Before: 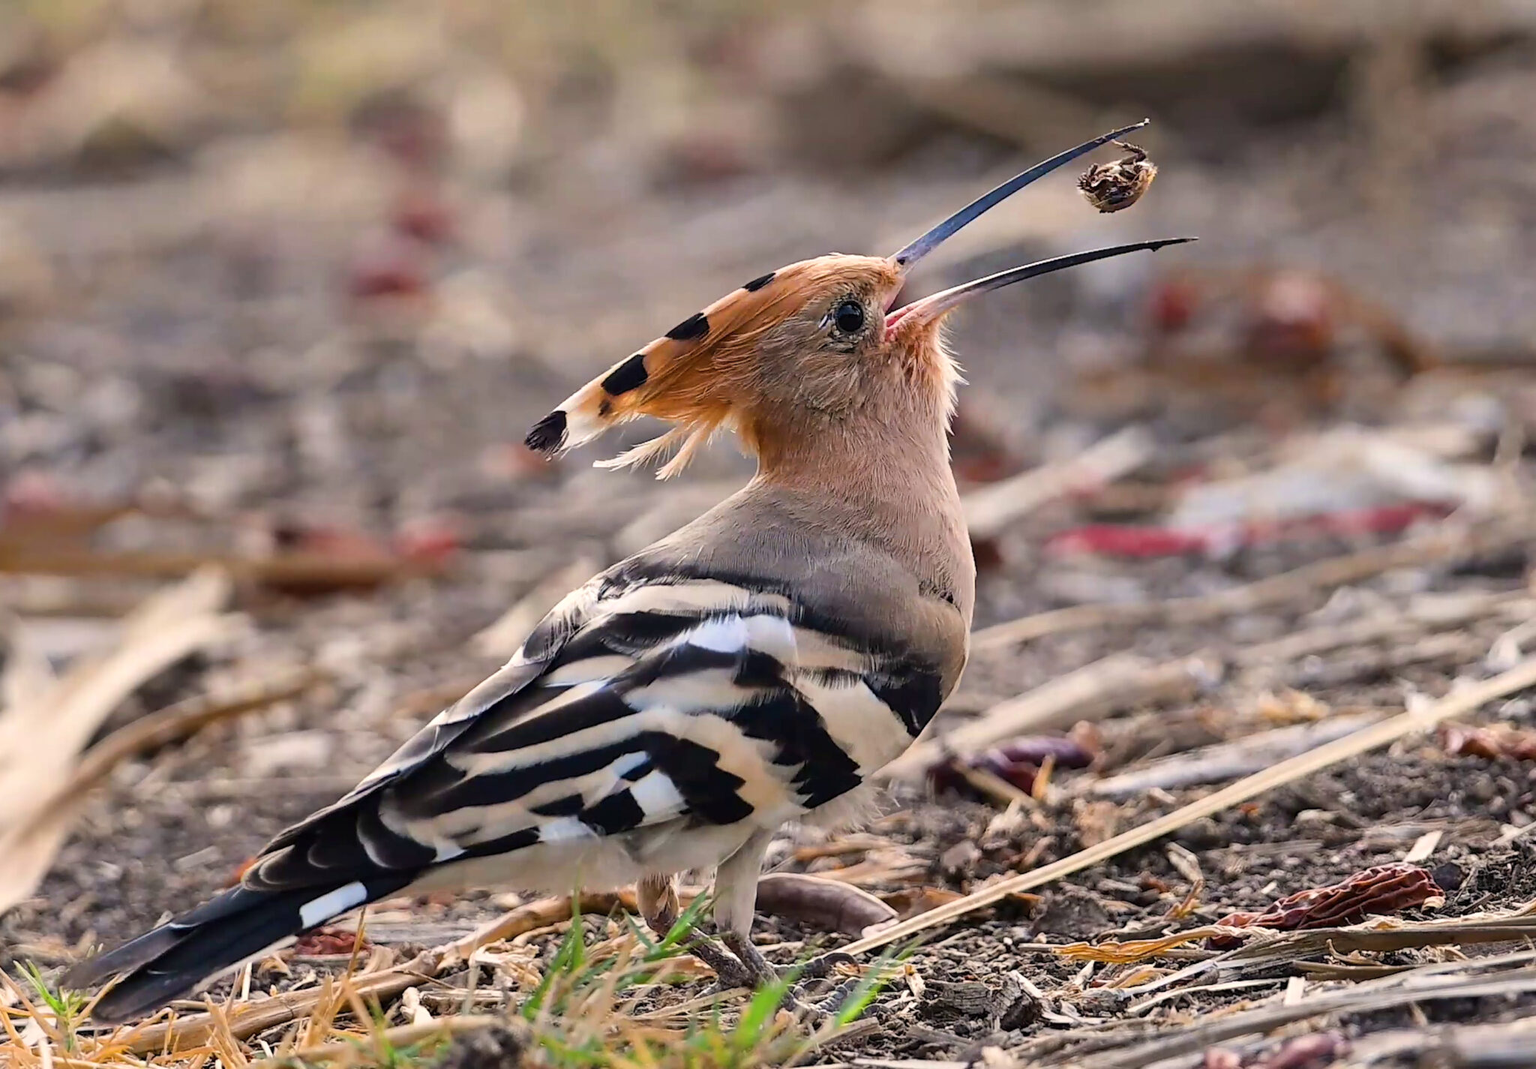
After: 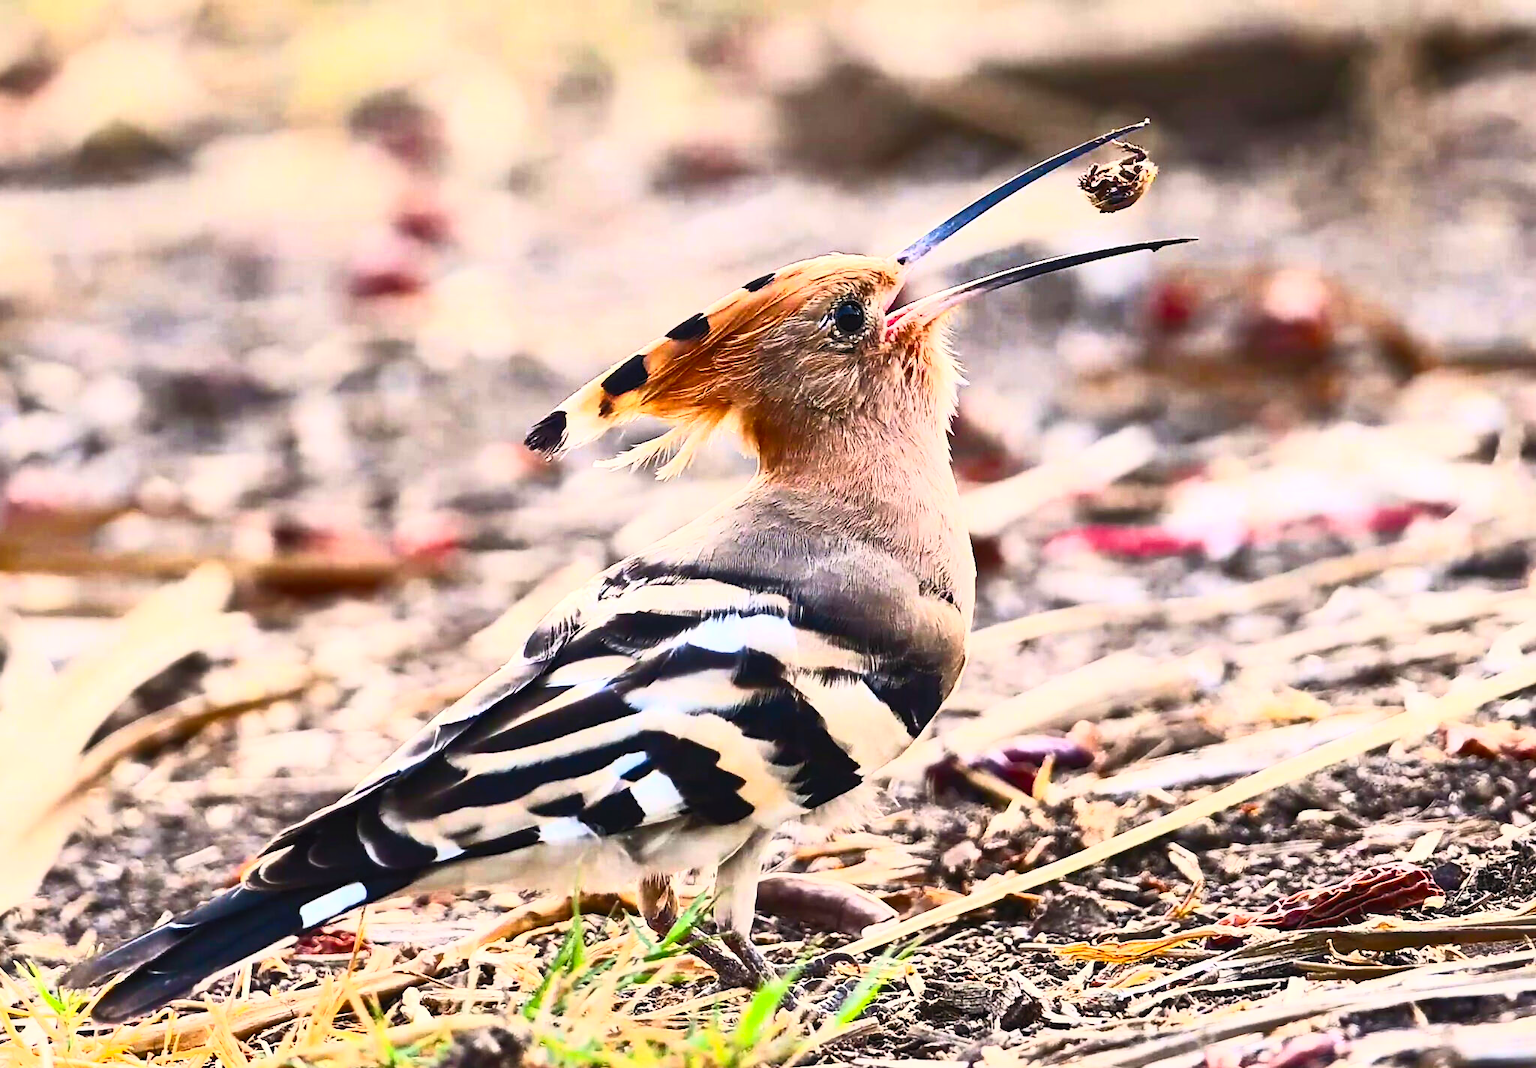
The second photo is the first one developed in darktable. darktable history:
contrast brightness saturation: contrast 0.828, brightness 0.585, saturation 0.574
